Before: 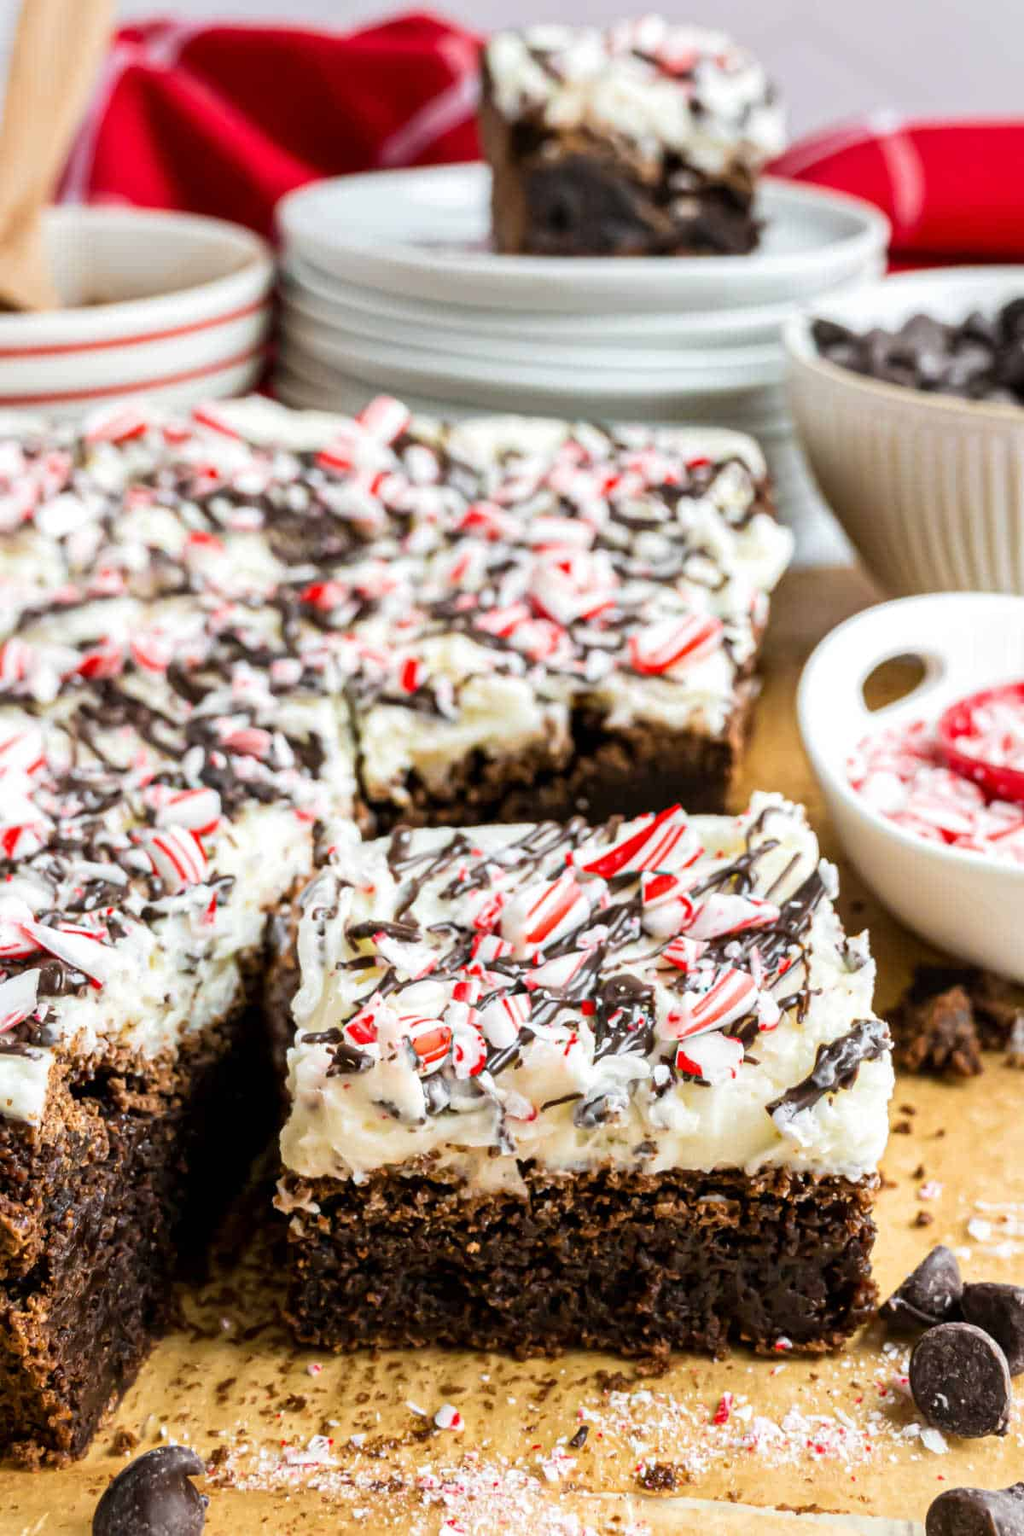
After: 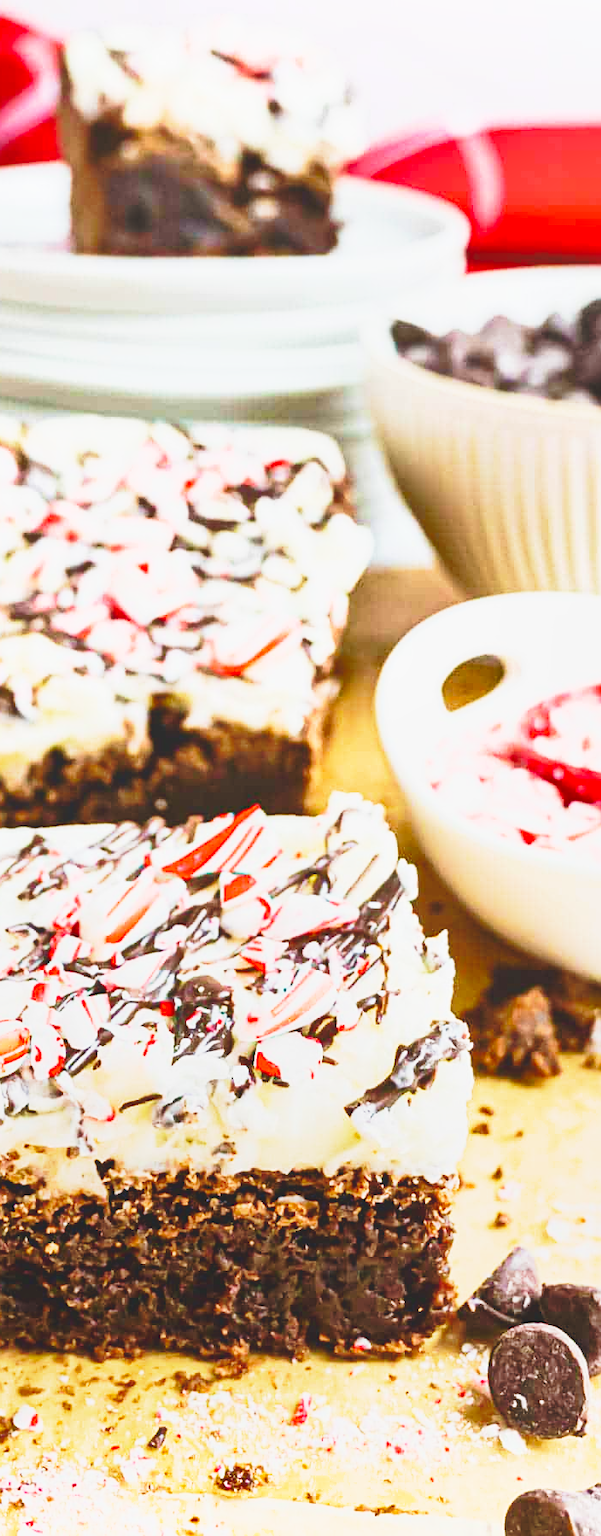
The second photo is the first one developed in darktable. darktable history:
base curve: curves: ch0 [(0, 0) (0.028, 0.03) (0.121, 0.232) (0.46, 0.748) (0.859, 0.968) (1, 1)], preserve colors none
crop: left 41.179%
color calibration: illuminant same as pipeline (D50), adaptation XYZ, x 0.346, y 0.357, temperature 5003.31 K
sharpen: on, module defaults
local contrast: detail 72%
exposure: exposure 0.715 EV, compensate exposure bias true, compensate highlight preservation false
velvia: strength 44.59%
shadows and highlights: shadows 33.13, highlights -45.7, compress 49.67%, soften with gaussian
